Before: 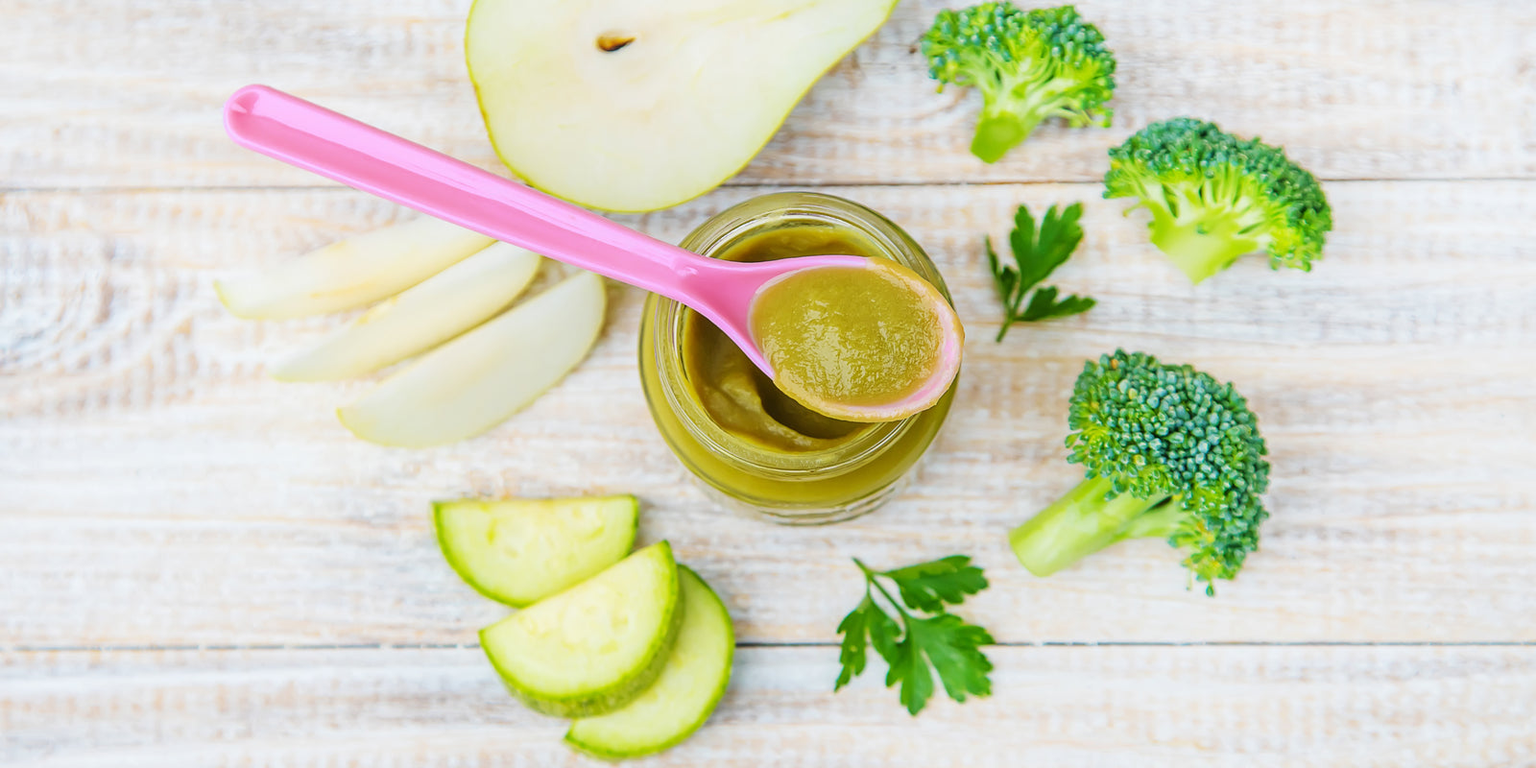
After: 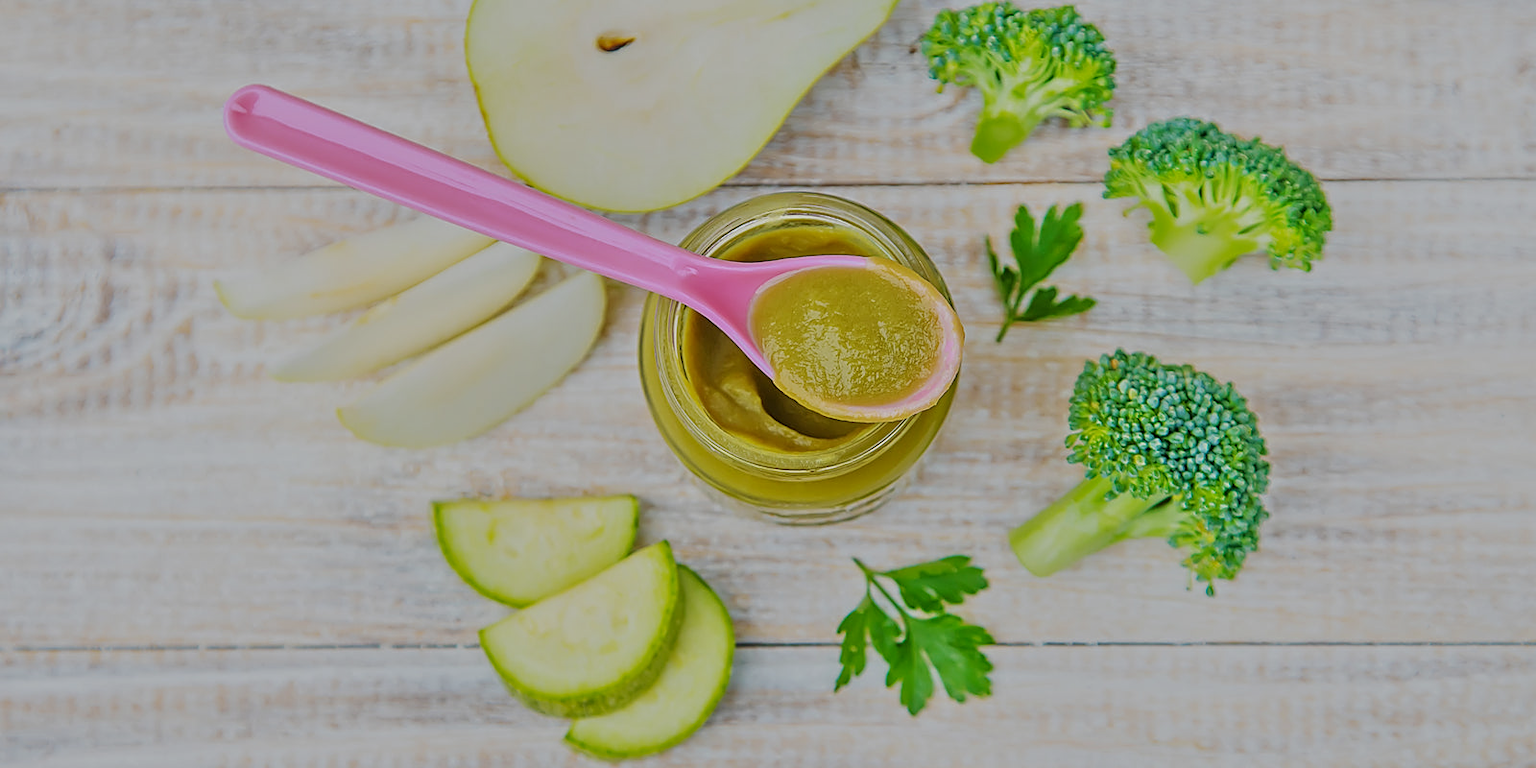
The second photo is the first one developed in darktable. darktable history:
shadows and highlights: shadows 52.34, highlights -28.23, soften with gaussian
sharpen: on, module defaults
tone equalizer: -8 EV -0.002 EV, -7 EV 0.005 EV, -6 EV -0.008 EV, -5 EV 0.007 EV, -4 EV -0.042 EV, -3 EV -0.233 EV, -2 EV -0.662 EV, -1 EV -0.983 EV, +0 EV -0.969 EV, smoothing diameter 2%, edges refinement/feathering 20, mask exposure compensation -1.57 EV, filter diffusion 5
